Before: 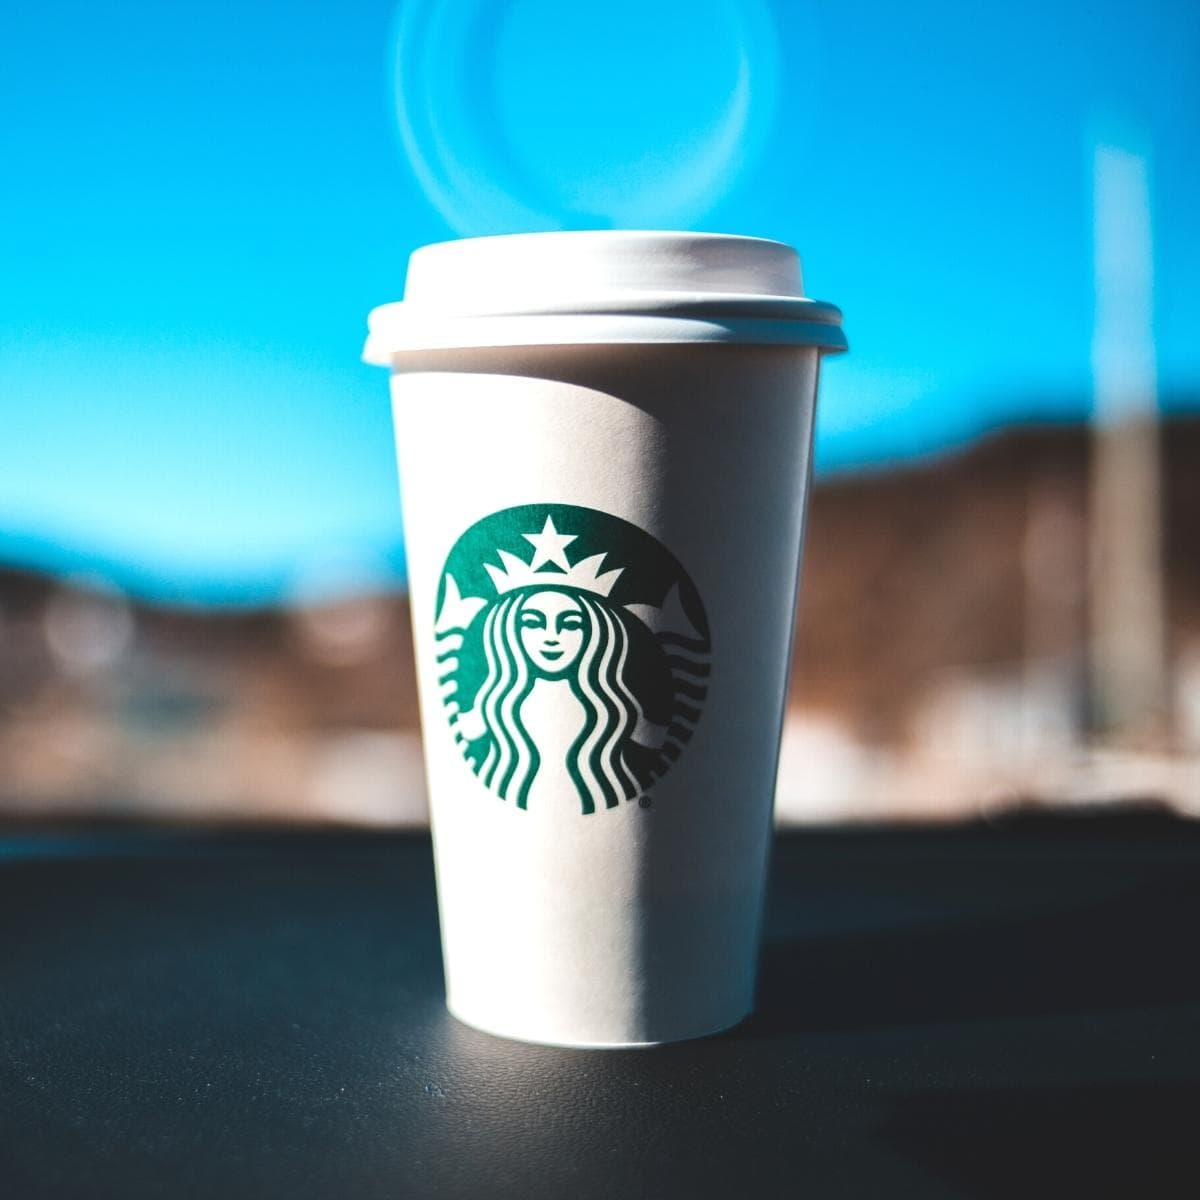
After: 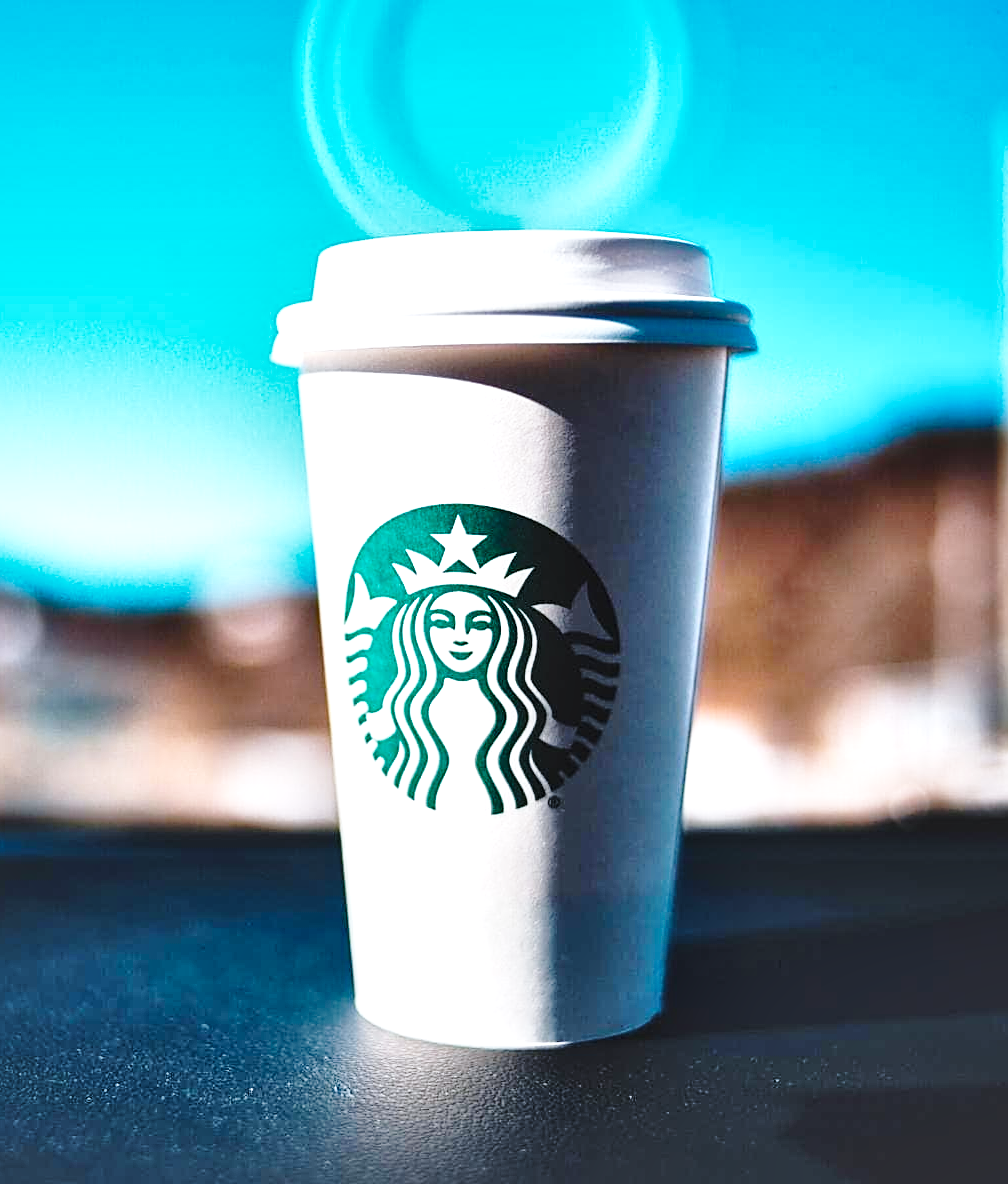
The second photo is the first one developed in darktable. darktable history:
white balance: red 0.984, blue 1.059
sharpen: on, module defaults
base curve: curves: ch0 [(0, 0) (0.032, 0.037) (0.105, 0.228) (0.435, 0.76) (0.856, 0.983) (1, 1)], preserve colors none
color balance rgb: linear chroma grading › global chroma 3.45%, perceptual saturation grading › global saturation 11.24%, perceptual brilliance grading › global brilliance 3.04%, global vibrance 2.8%
shadows and highlights: soften with gaussian
crop: left 7.598%, right 7.873%
local contrast: mode bilateral grid, contrast 20, coarseness 50, detail 171%, midtone range 0.2
